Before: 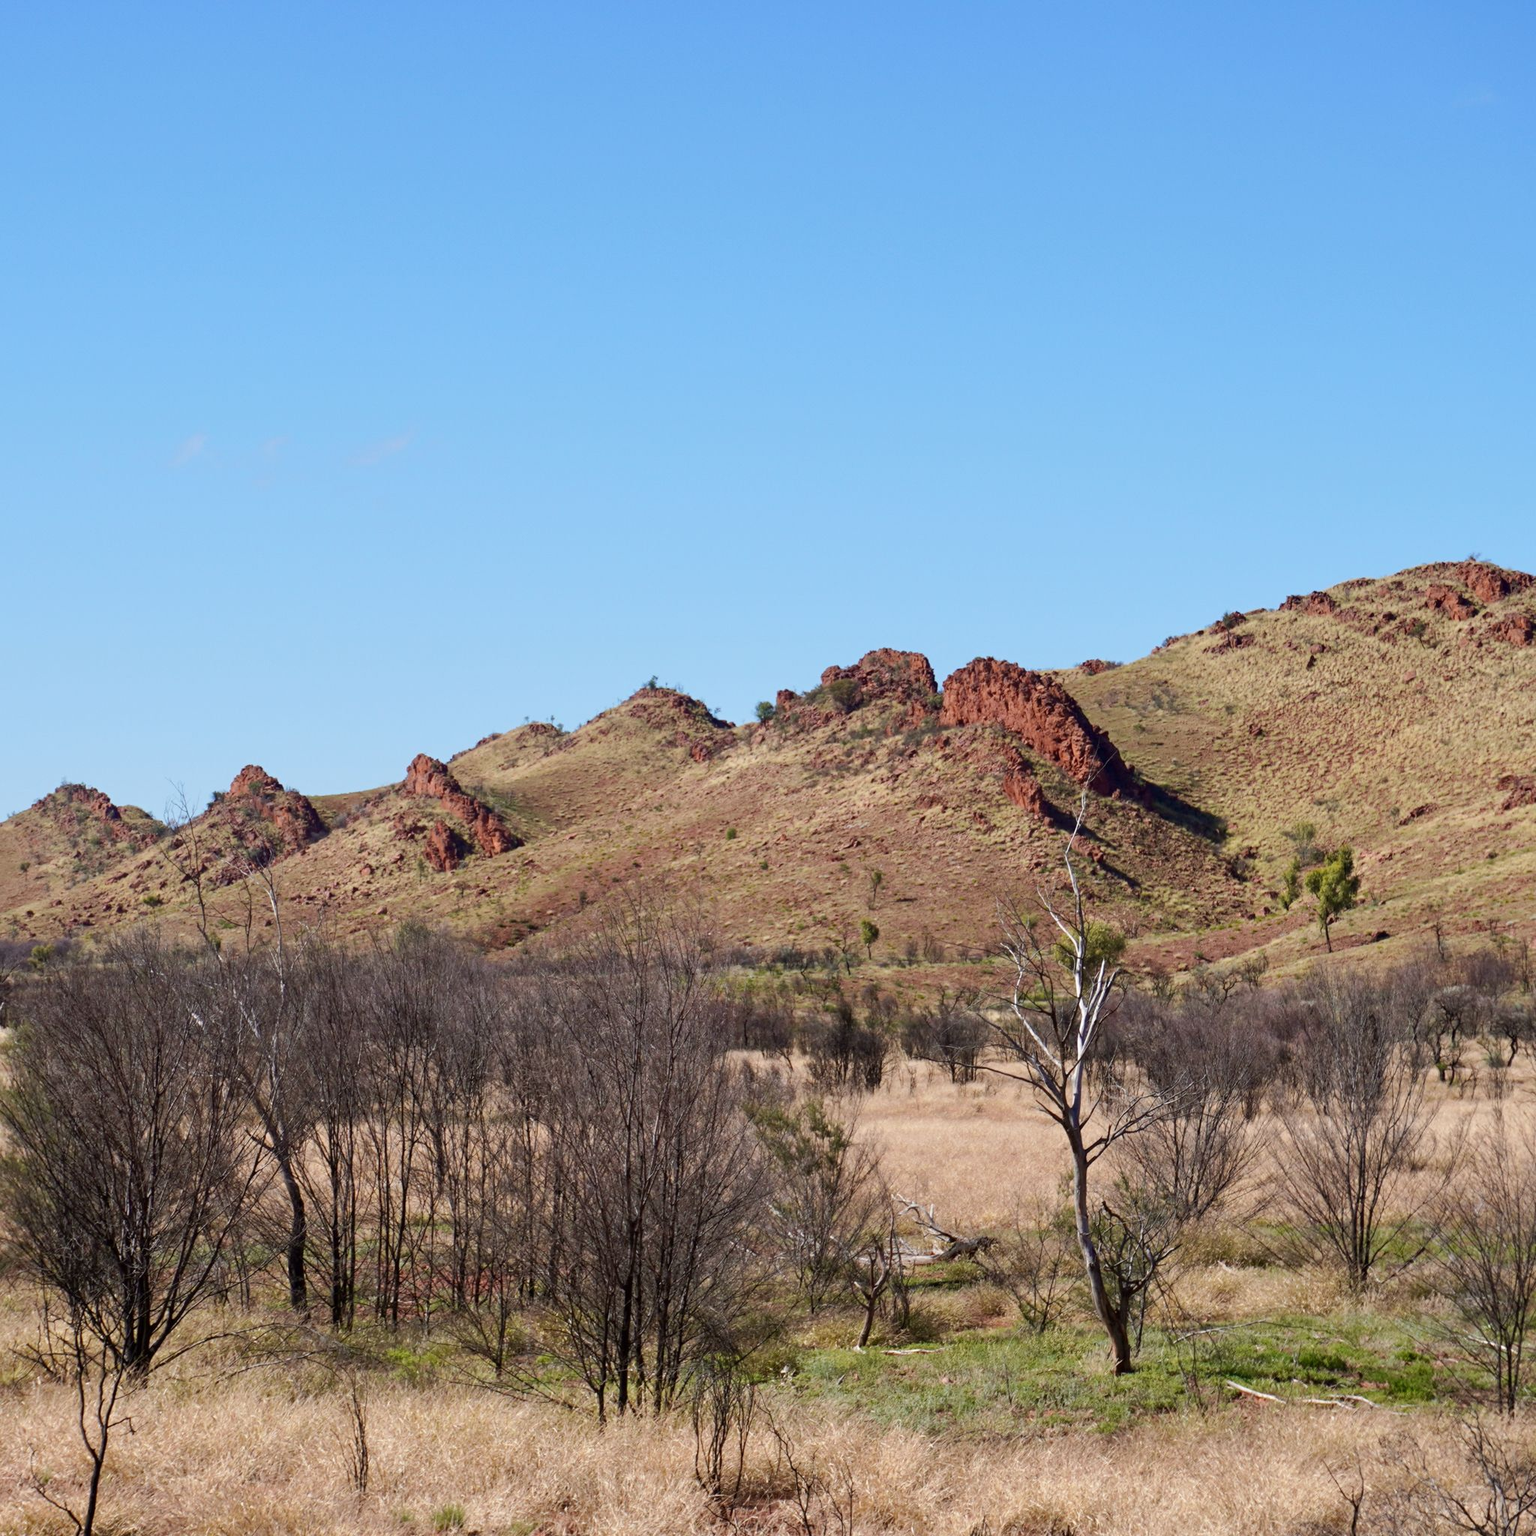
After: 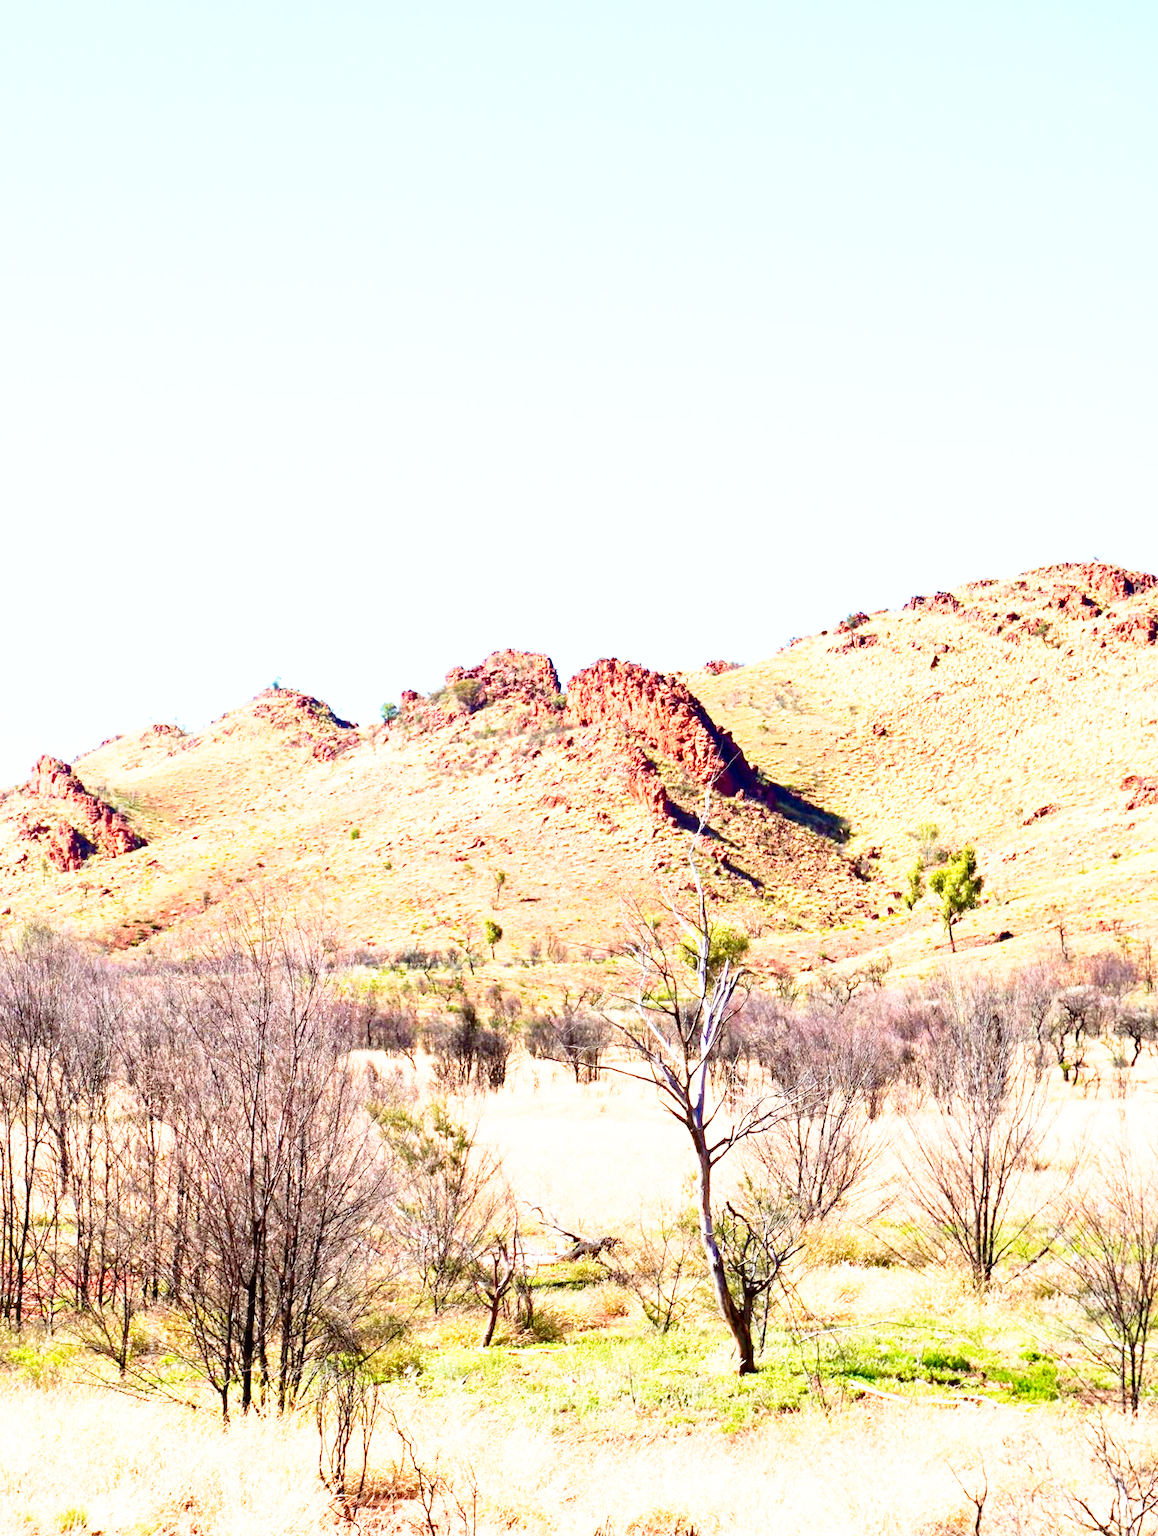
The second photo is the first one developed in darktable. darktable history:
exposure: exposure 1 EV, compensate highlight preservation false
base curve: curves: ch0 [(0, 0) (0.012, 0.01) (0.073, 0.168) (0.31, 0.711) (0.645, 0.957) (1, 1)], preserve colors none
crop and rotate: left 24.531%
contrast brightness saturation: contrast 0.159, saturation 0.328
